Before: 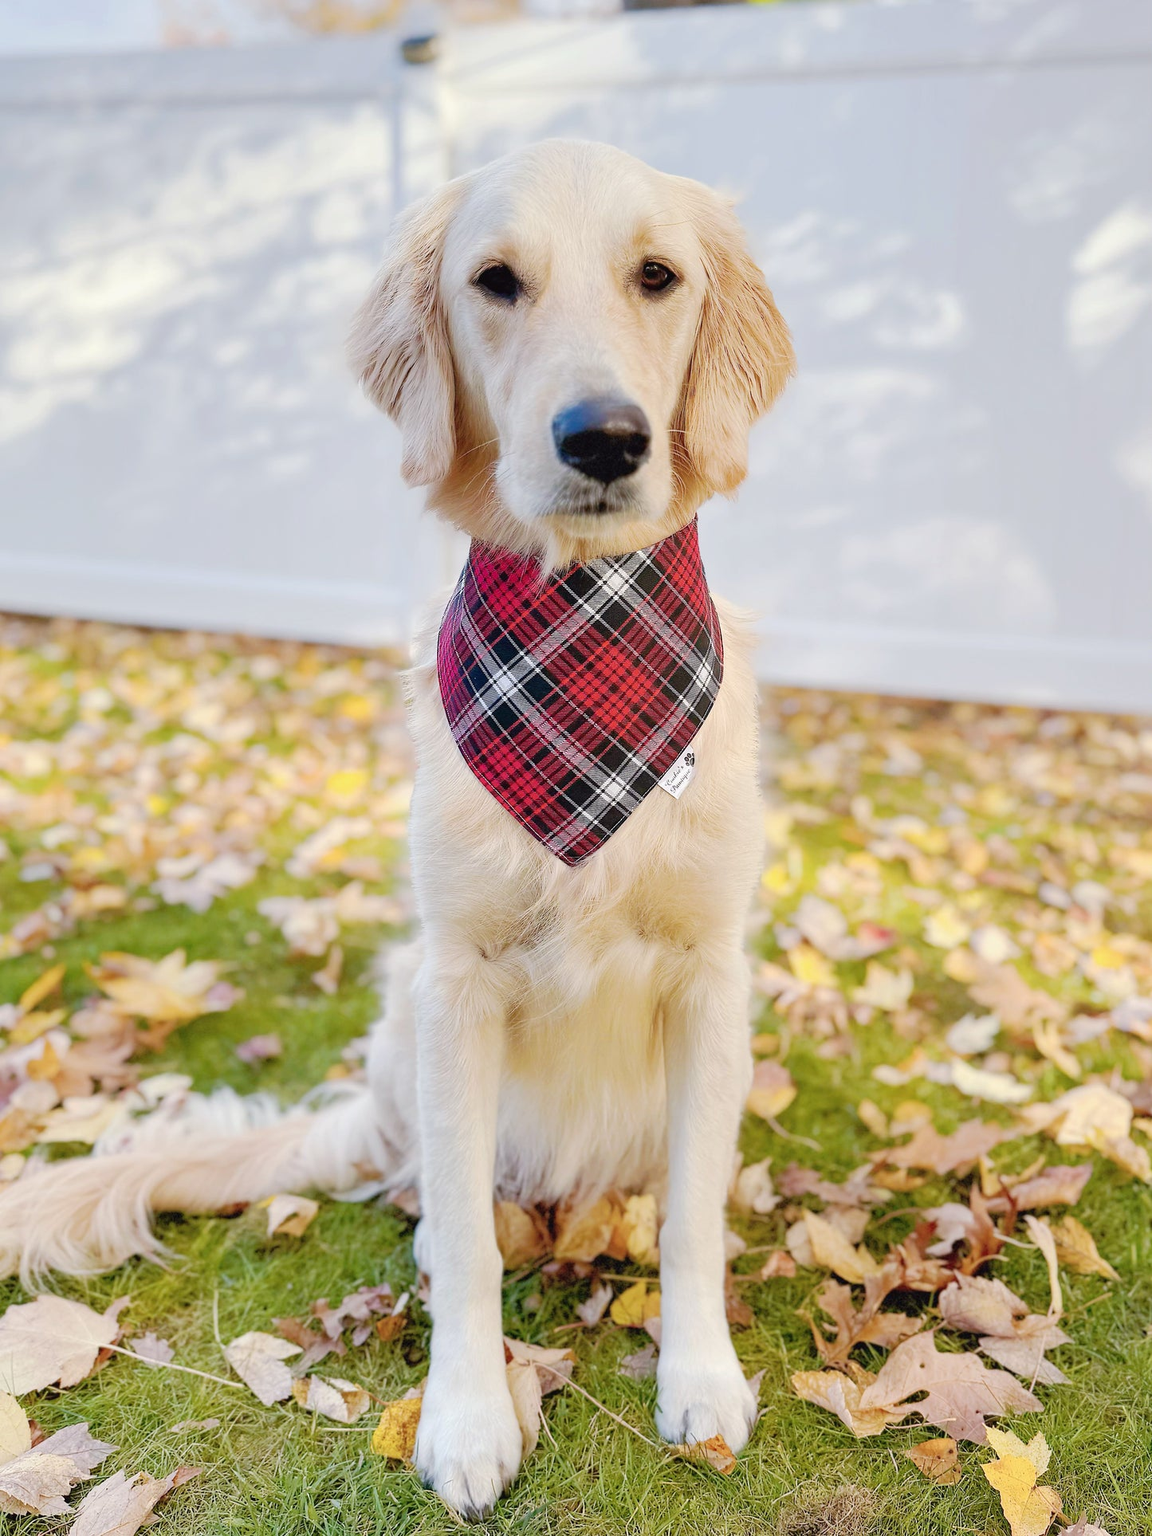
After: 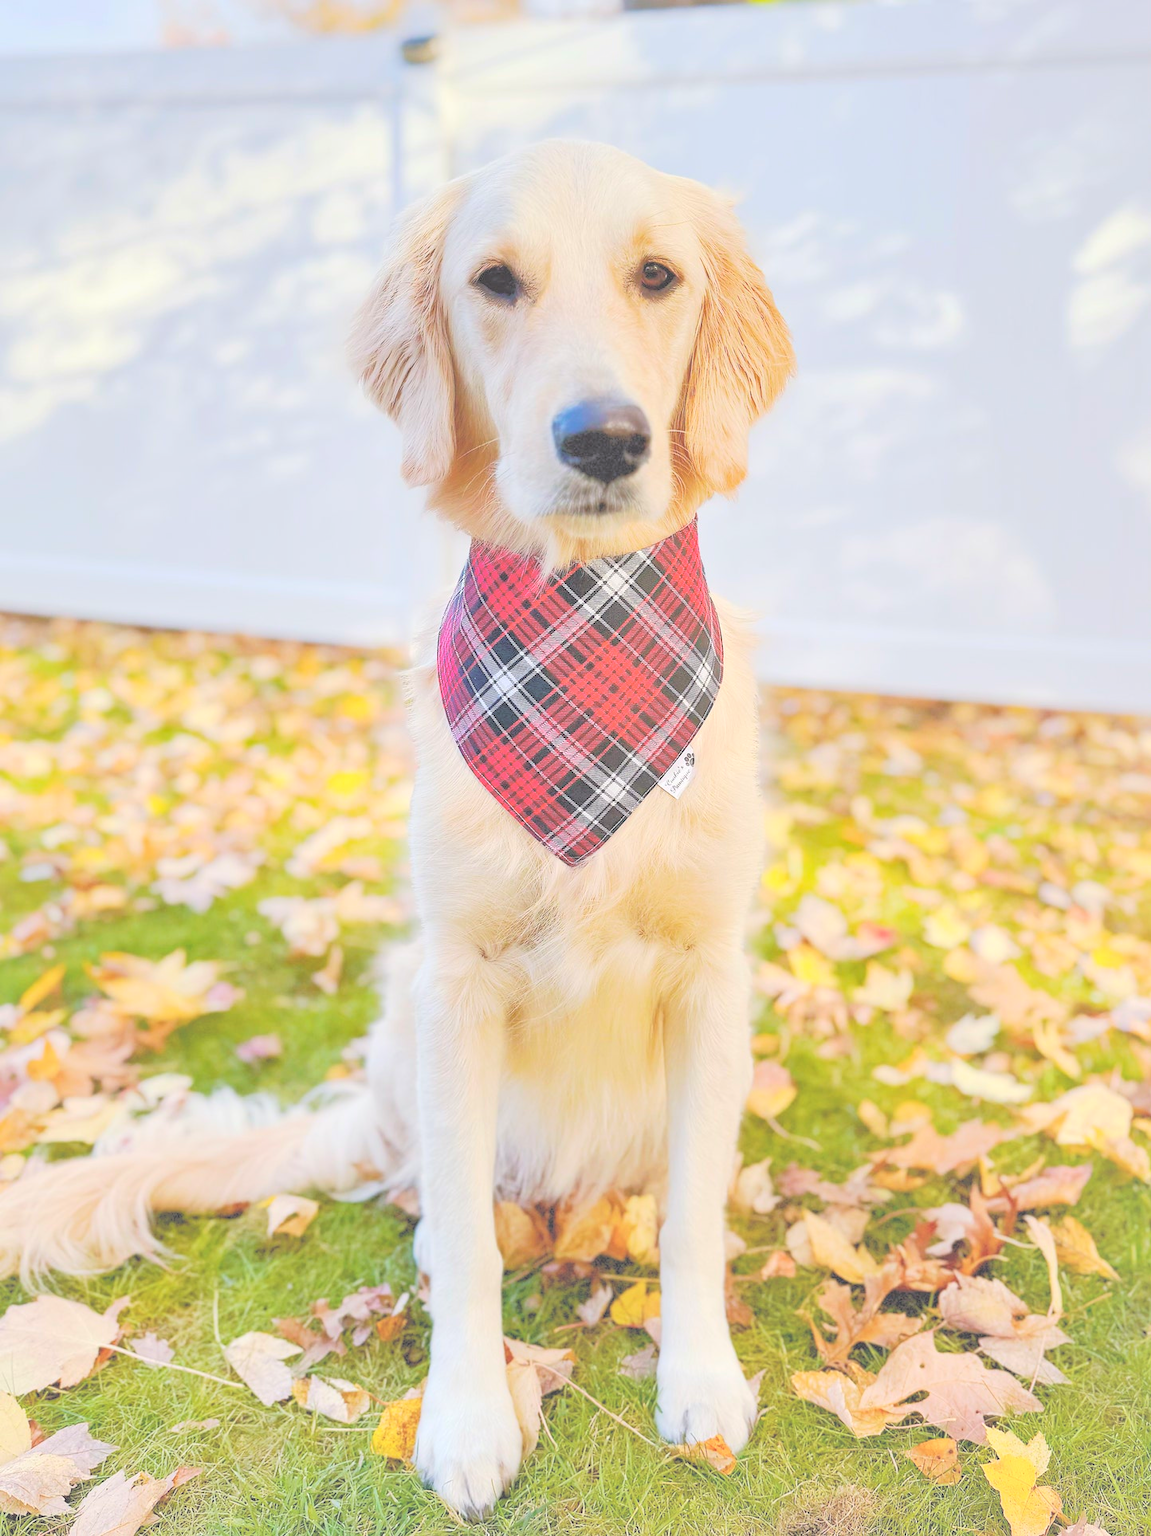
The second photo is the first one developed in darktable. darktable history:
shadows and highlights: shadows 29.82
tone equalizer: smoothing diameter 24.81%, edges refinement/feathering 5.91, preserve details guided filter
contrast brightness saturation: brightness 0.992
